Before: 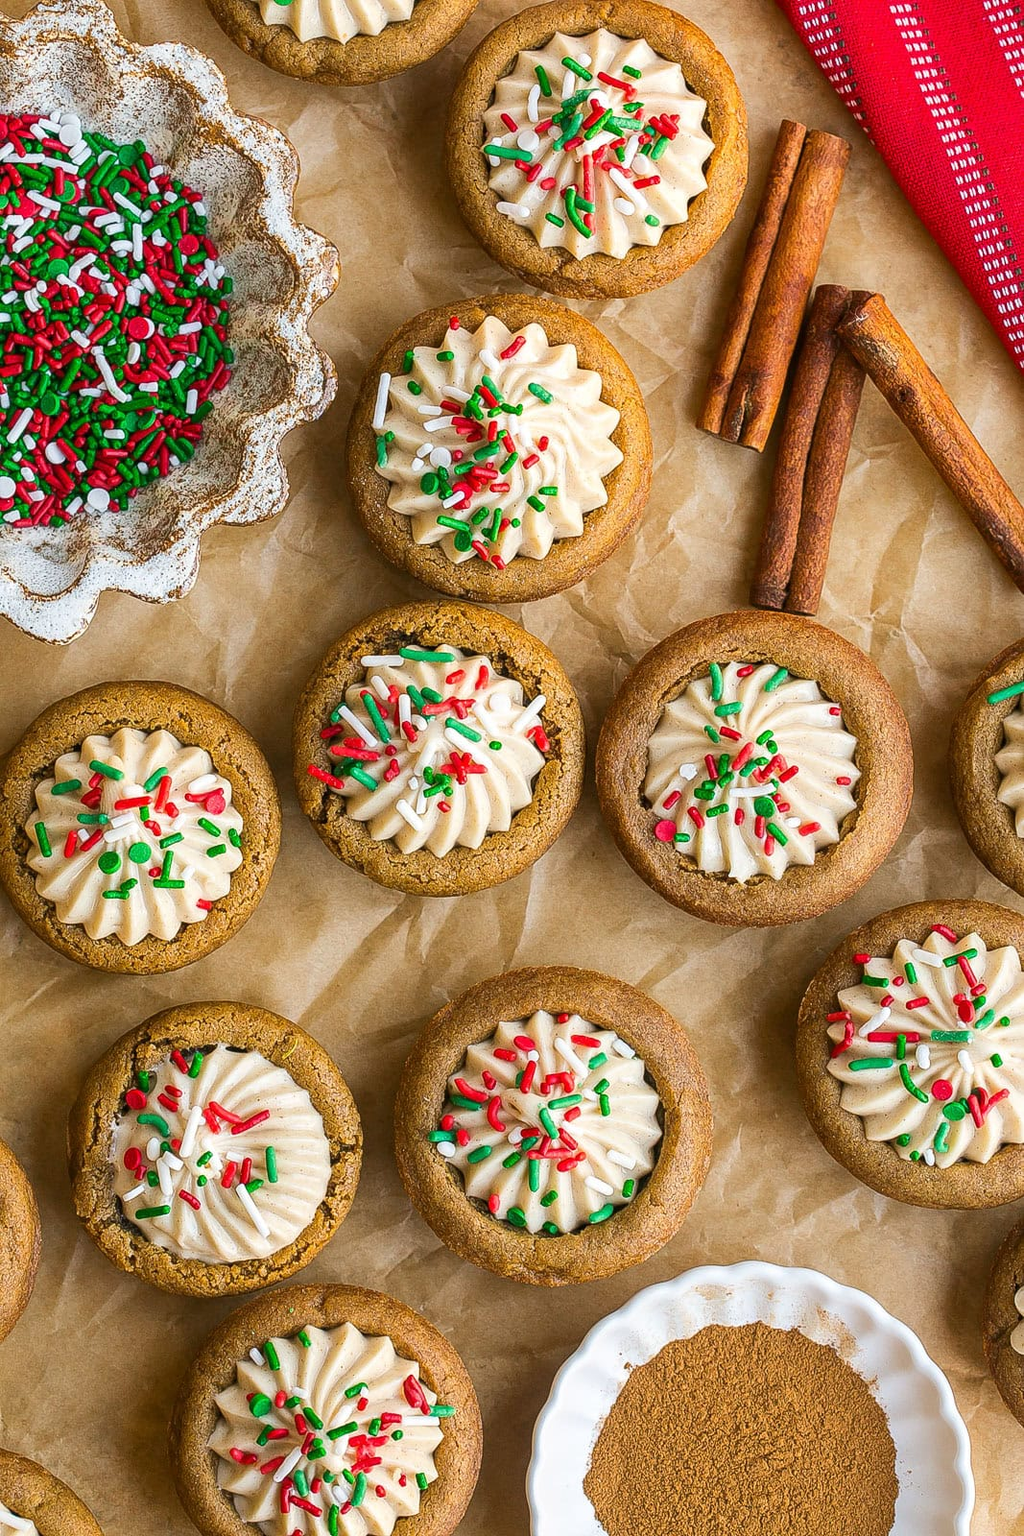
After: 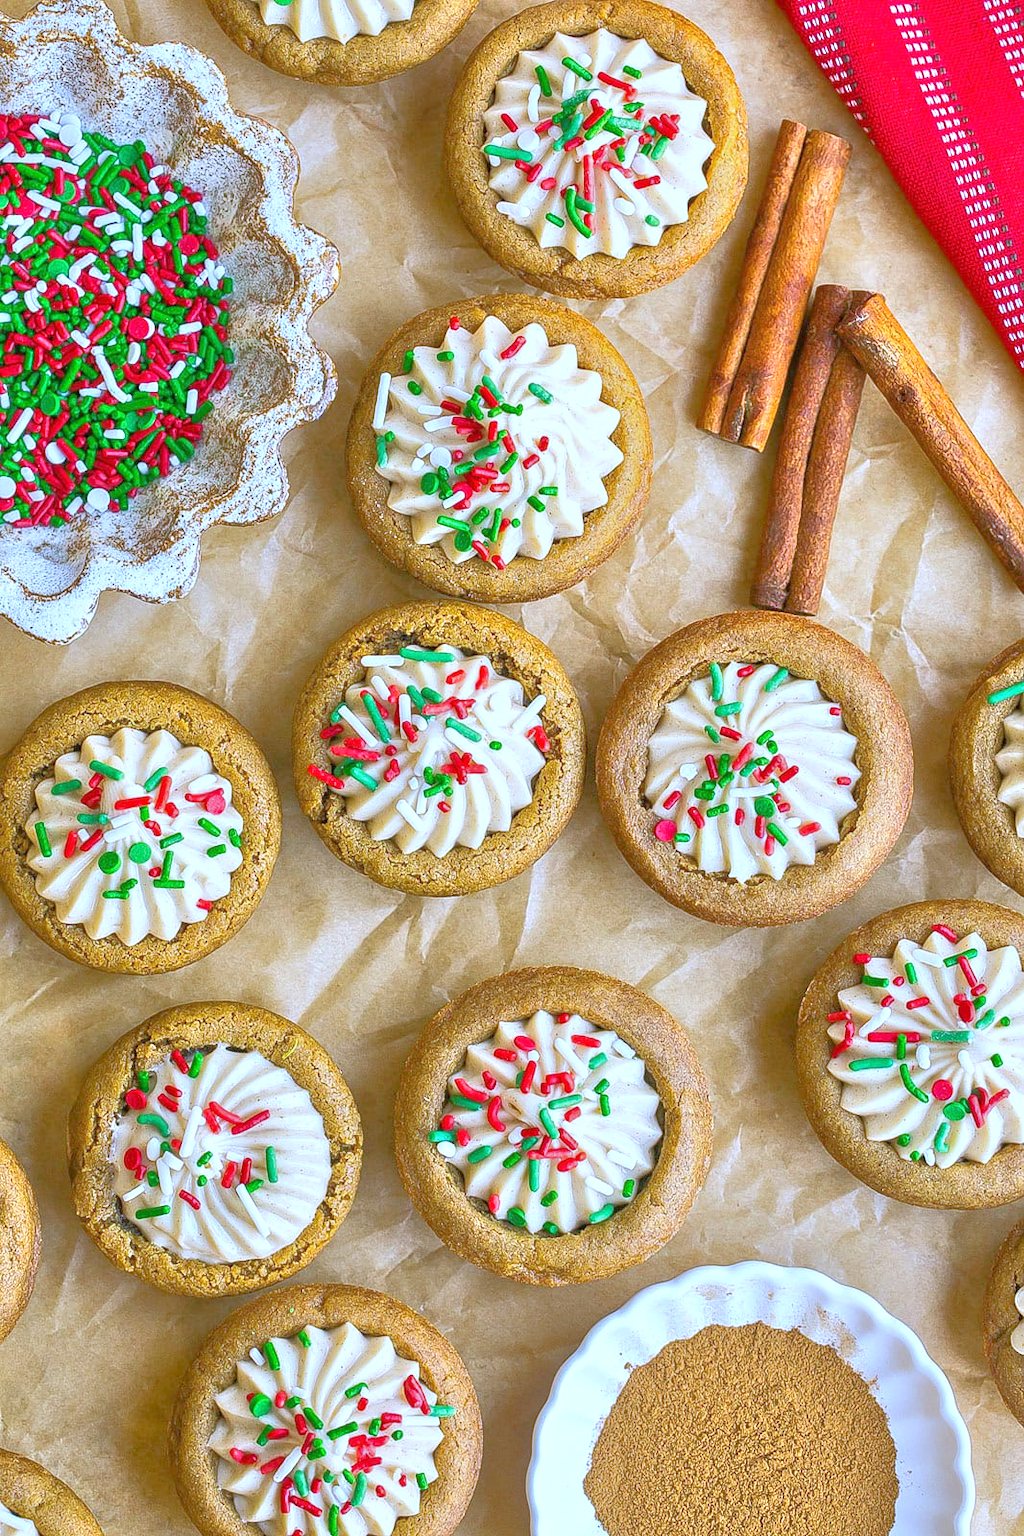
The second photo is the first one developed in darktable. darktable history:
white balance: red 0.871, blue 1.249
tone equalizer: -8 EV 2 EV, -7 EV 2 EV, -6 EV 2 EV, -5 EV 2 EV, -4 EV 2 EV, -3 EV 1.5 EV, -2 EV 1 EV, -1 EV 0.5 EV
exposure: exposure 0.2 EV, compensate highlight preservation false
